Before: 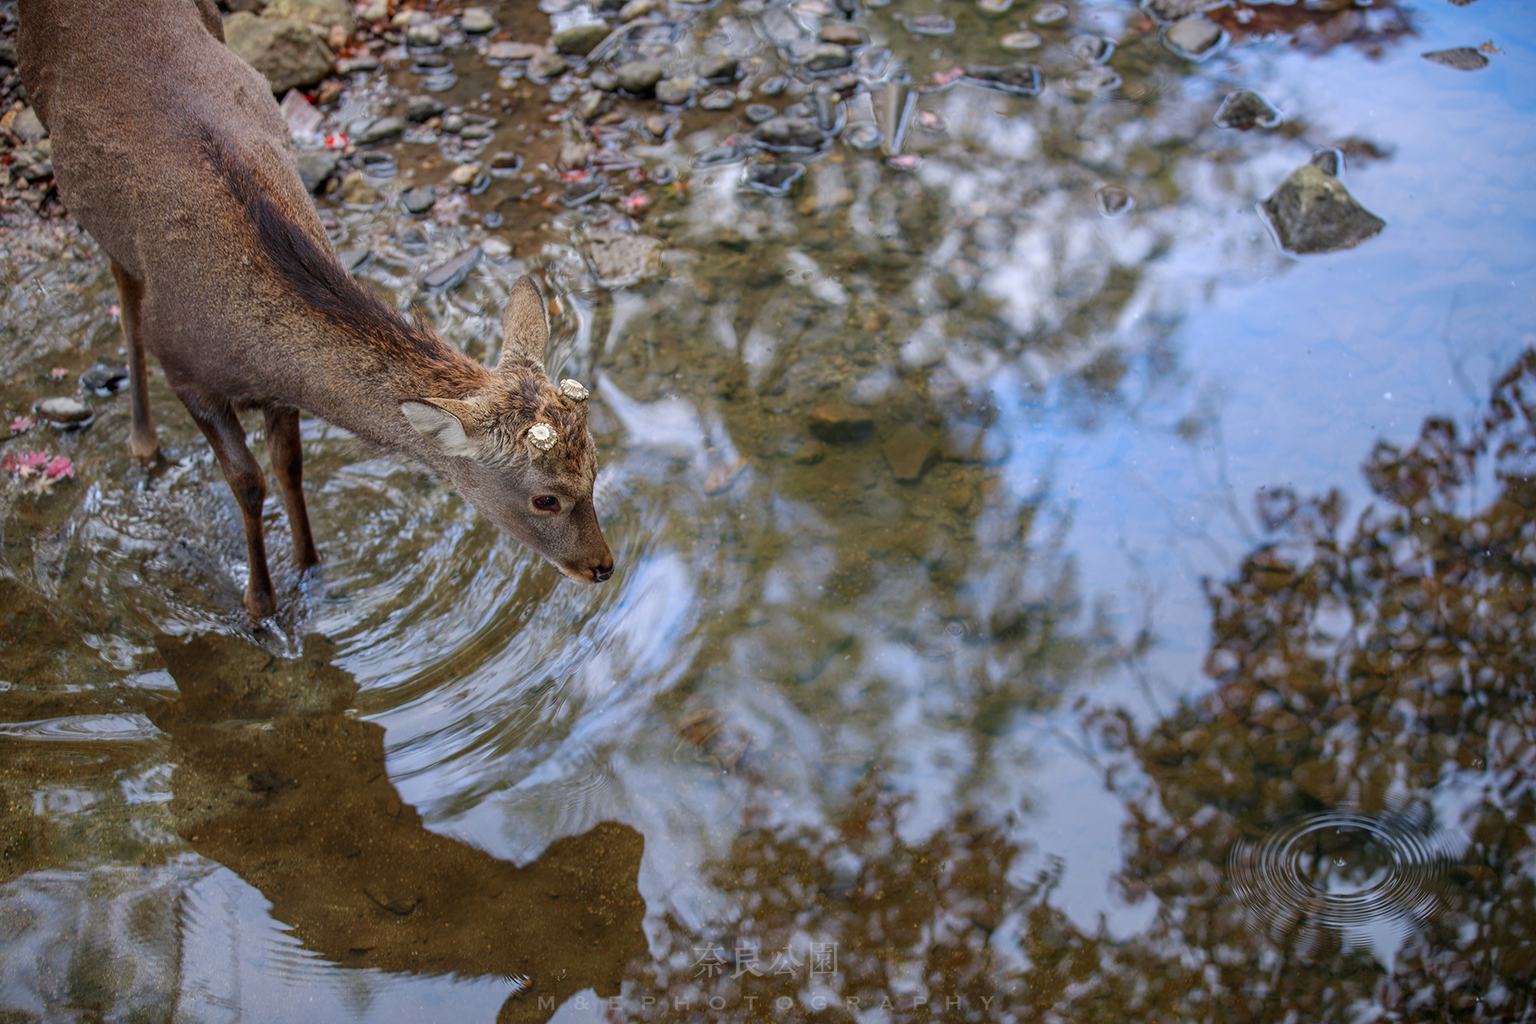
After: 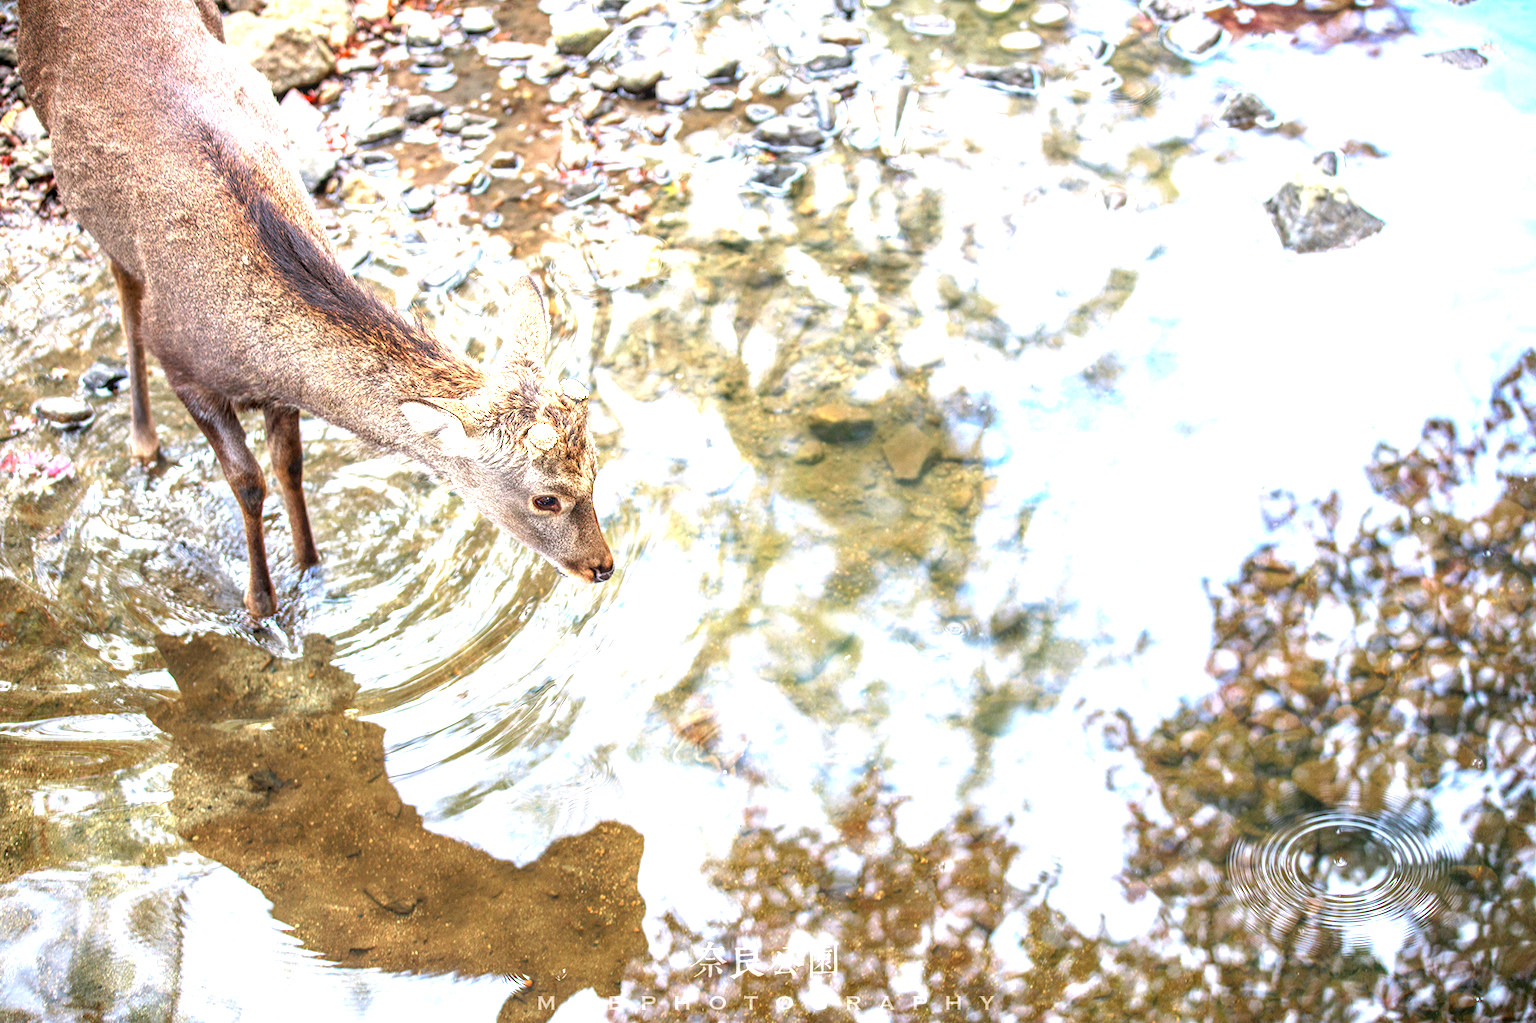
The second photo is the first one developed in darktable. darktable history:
tone equalizer: on, module defaults
exposure: exposure 1 EV, compensate exposure bias true, compensate highlight preservation false
local contrast: on, module defaults
